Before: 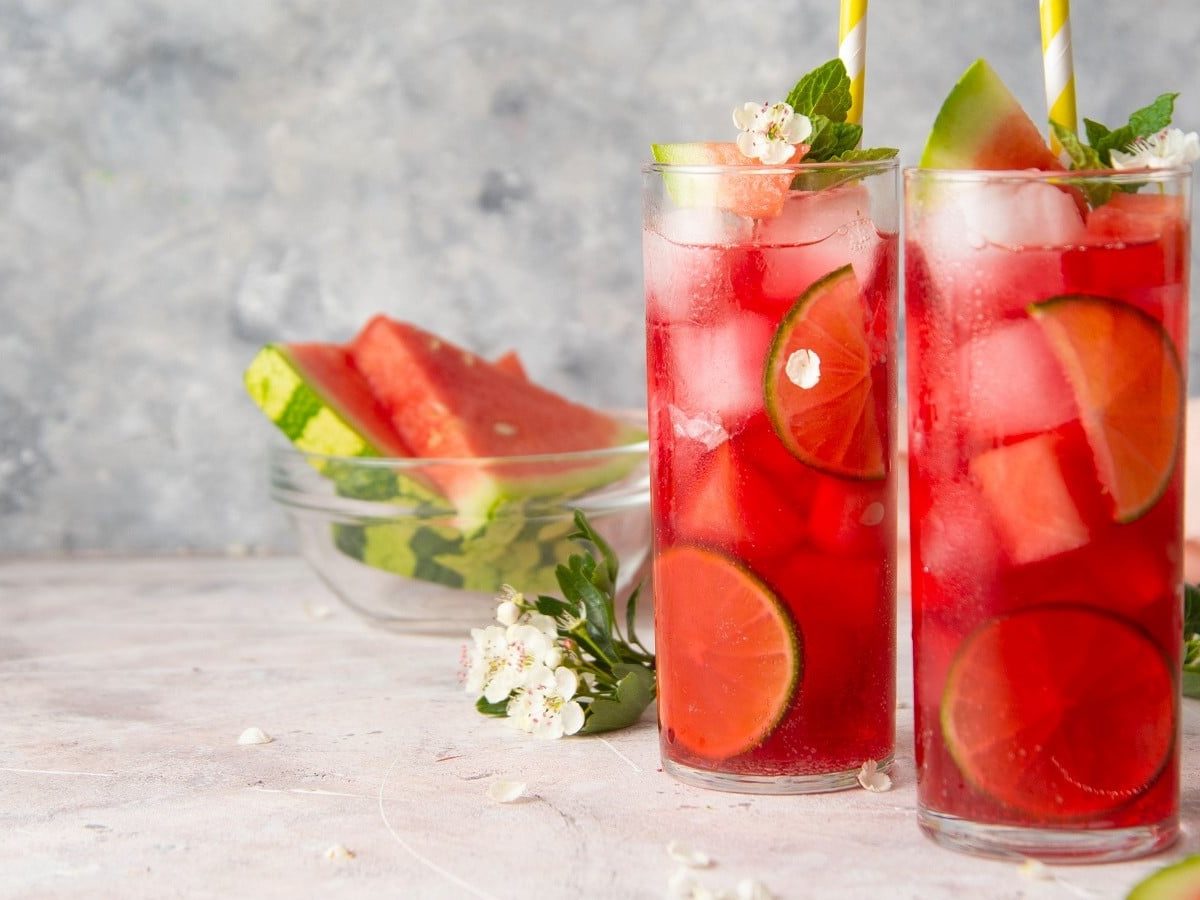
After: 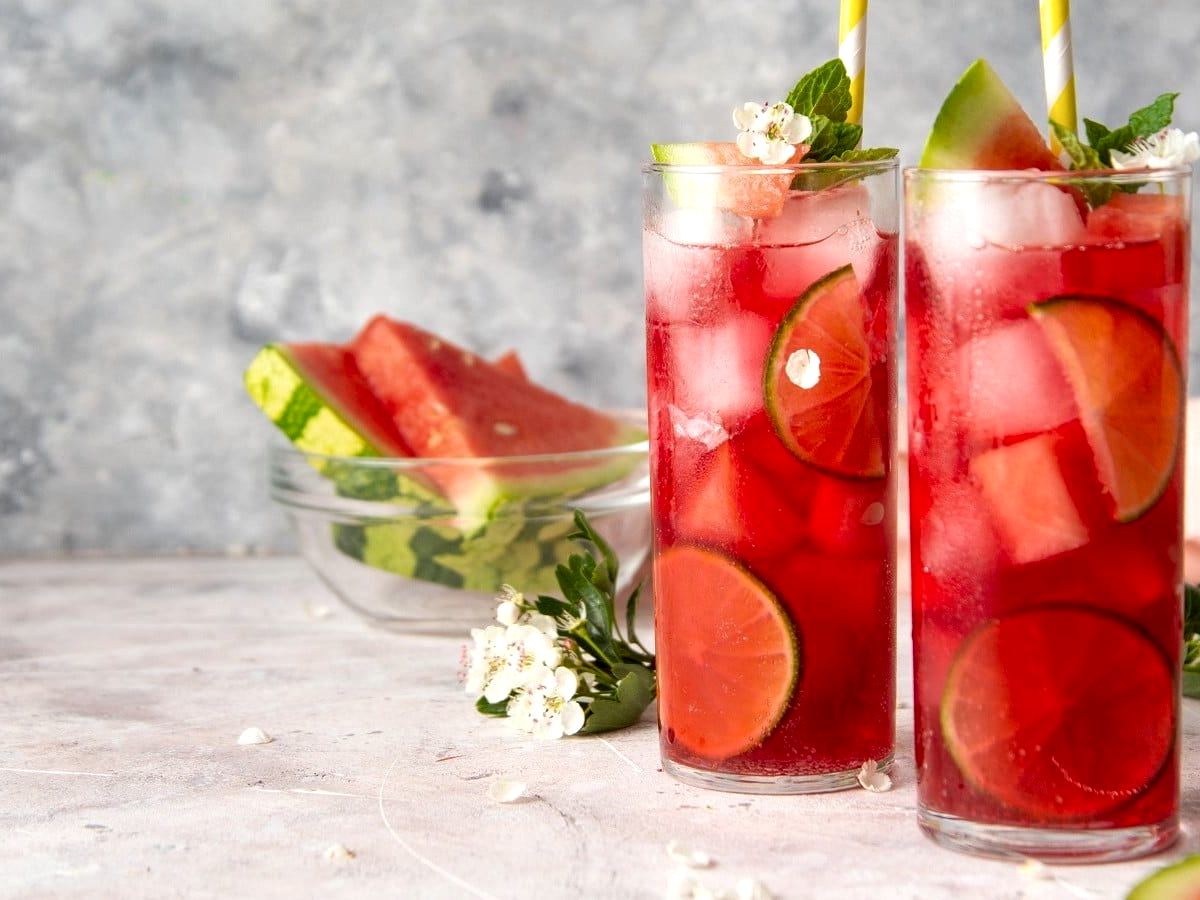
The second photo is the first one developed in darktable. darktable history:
local contrast: highlights 161%, shadows 129%, detail 138%, midtone range 0.26
